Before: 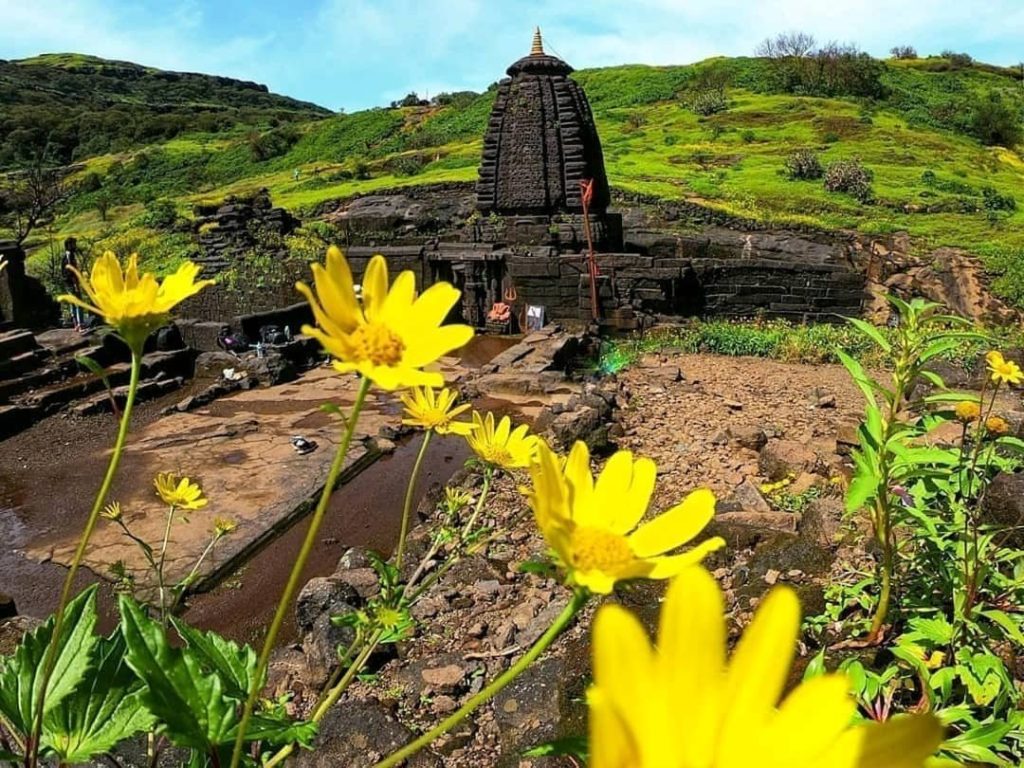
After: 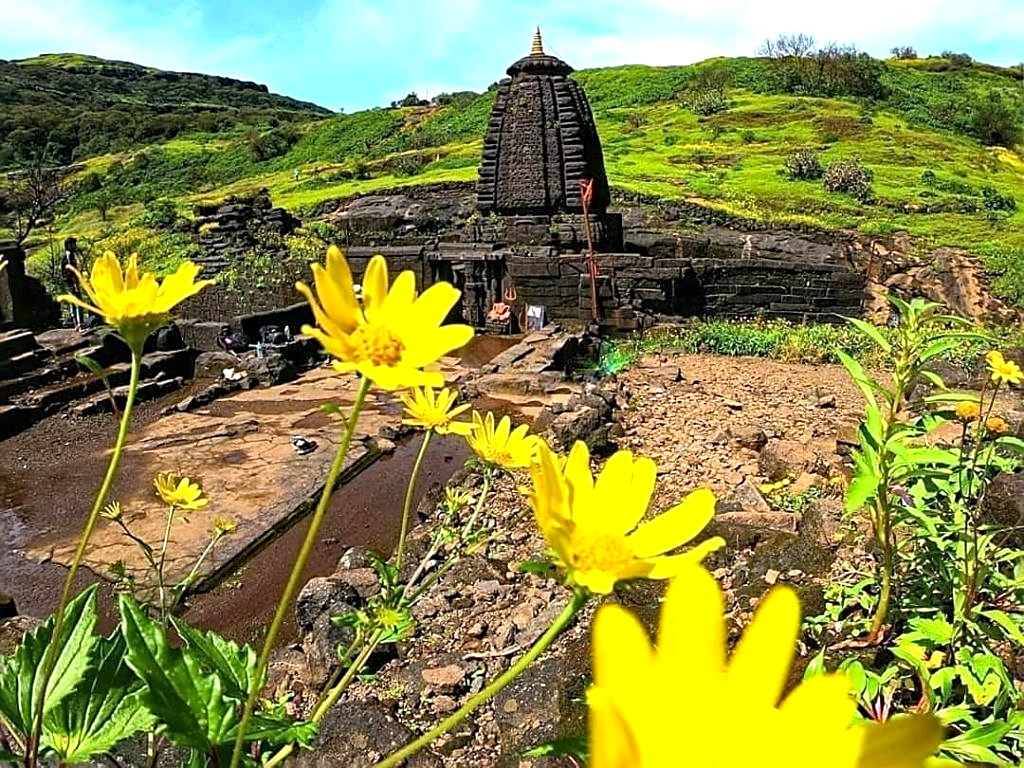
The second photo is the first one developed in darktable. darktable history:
sharpen: on, module defaults
haze removal: adaptive false
exposure: black level correction 0, exposure 0.499 EV, compensate highlight preservation false
